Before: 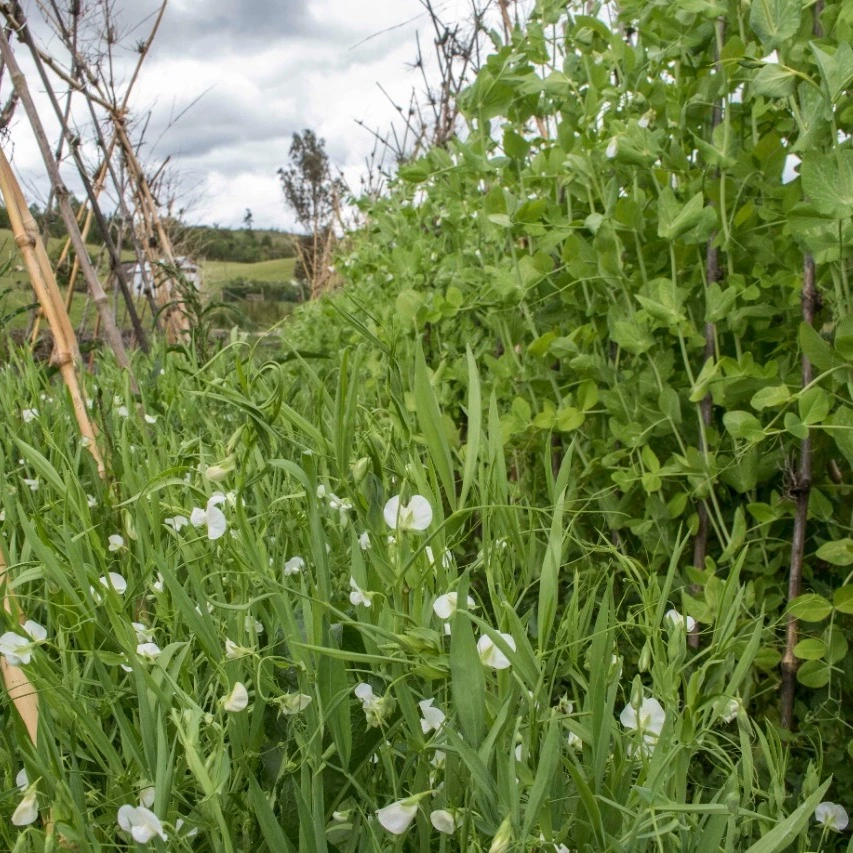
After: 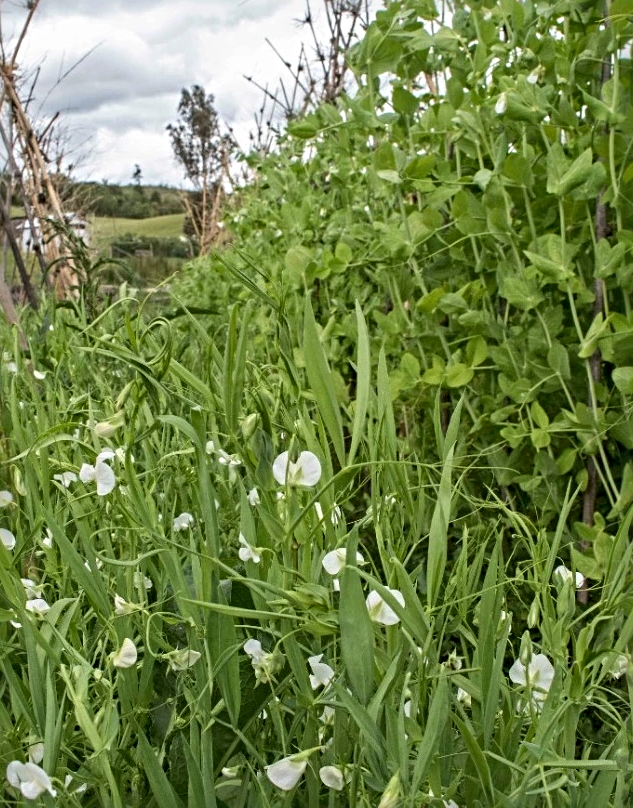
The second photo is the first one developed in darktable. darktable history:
crop and rotate: left 13.15%, top 5.251%, right 12.609%
sharpen: radius 4.883
